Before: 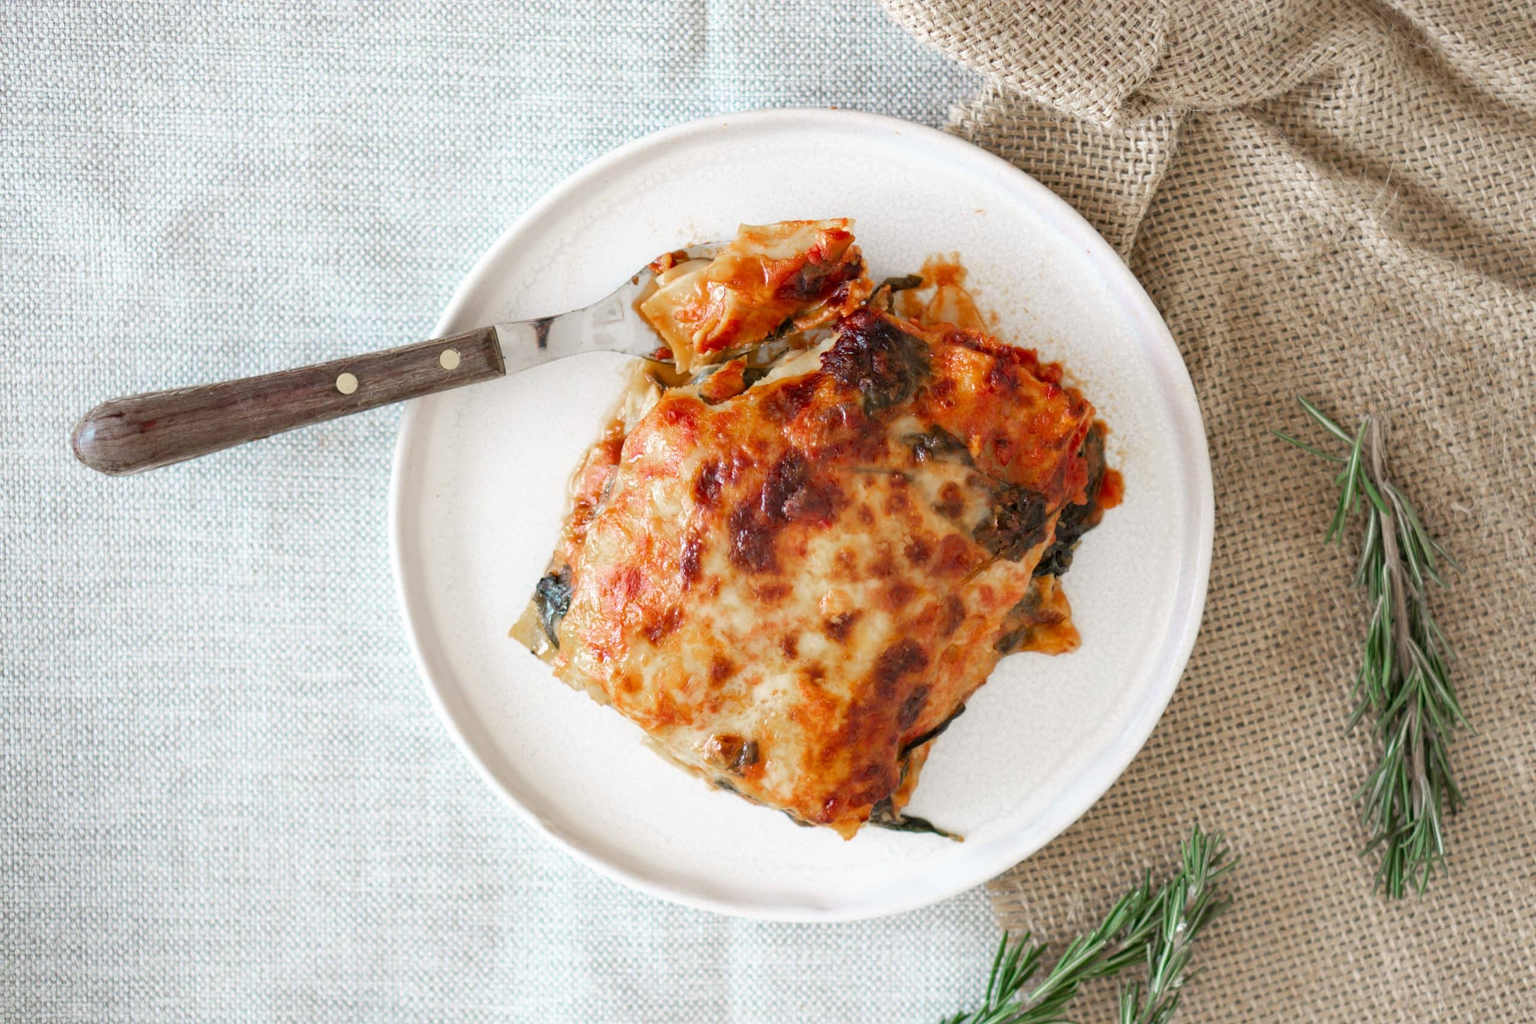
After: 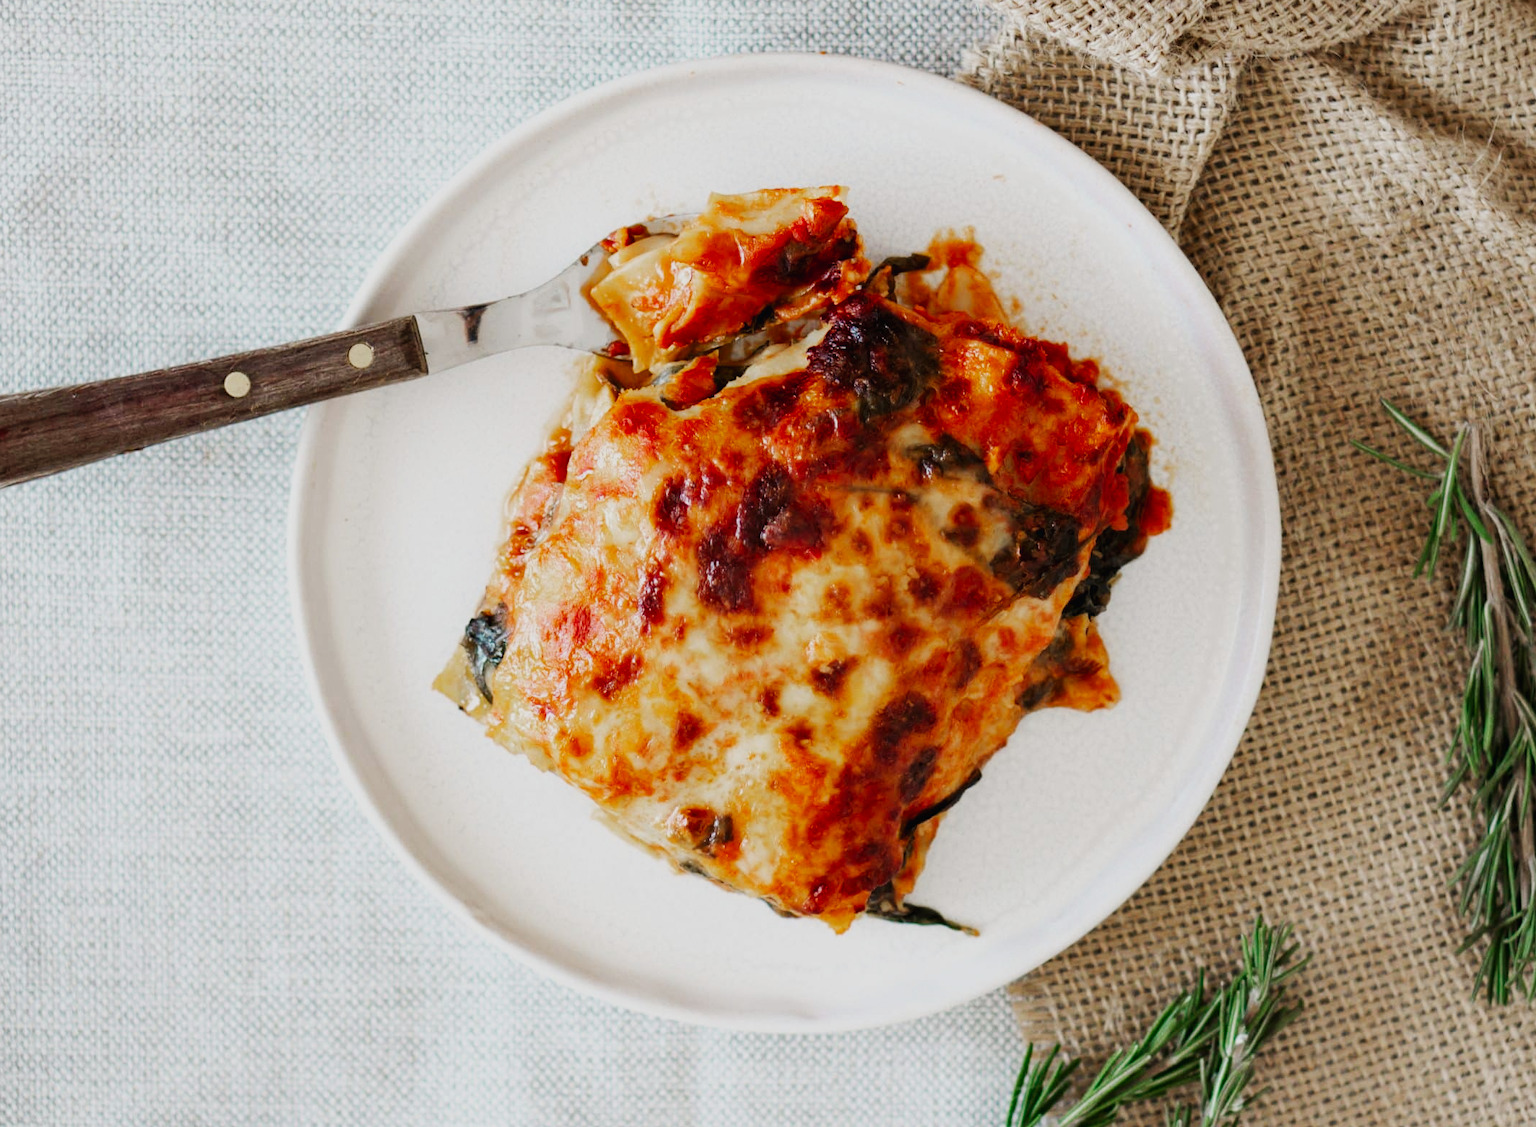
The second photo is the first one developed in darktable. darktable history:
exposure: exposure -1.536 EV, compensate exposure bias true, compensate highlight preservation false
crop: left 9.797%, top 6.275%, right 7.09%, bottom 2.227%
base curve: curves: ch0 [(0, 0.003) (0.001, 0.002) (0.006, 0.004) (0.02, 0.022) (0.048, 0.086) (0.094, 0.234) (0.162, 0.431) (0.258, 0.629) (0.385, 0.8) (0.548, 0.918) (0.751, 0.988) (1, 1)], preserve colors none
